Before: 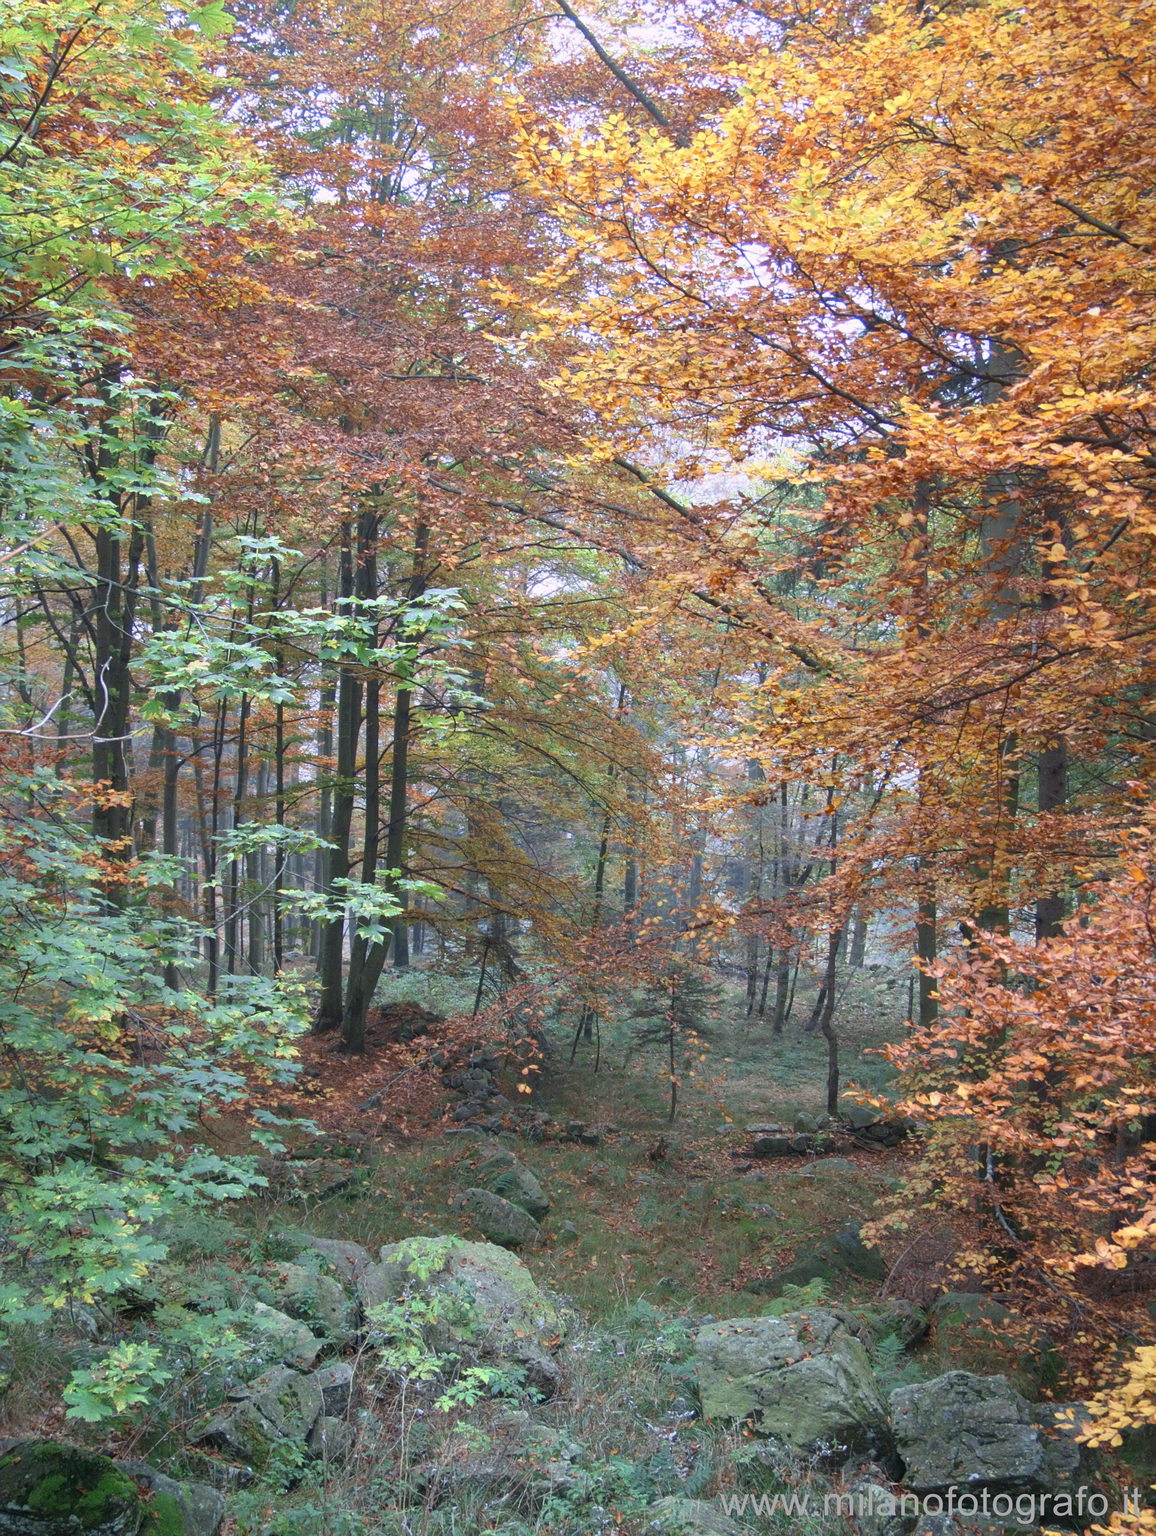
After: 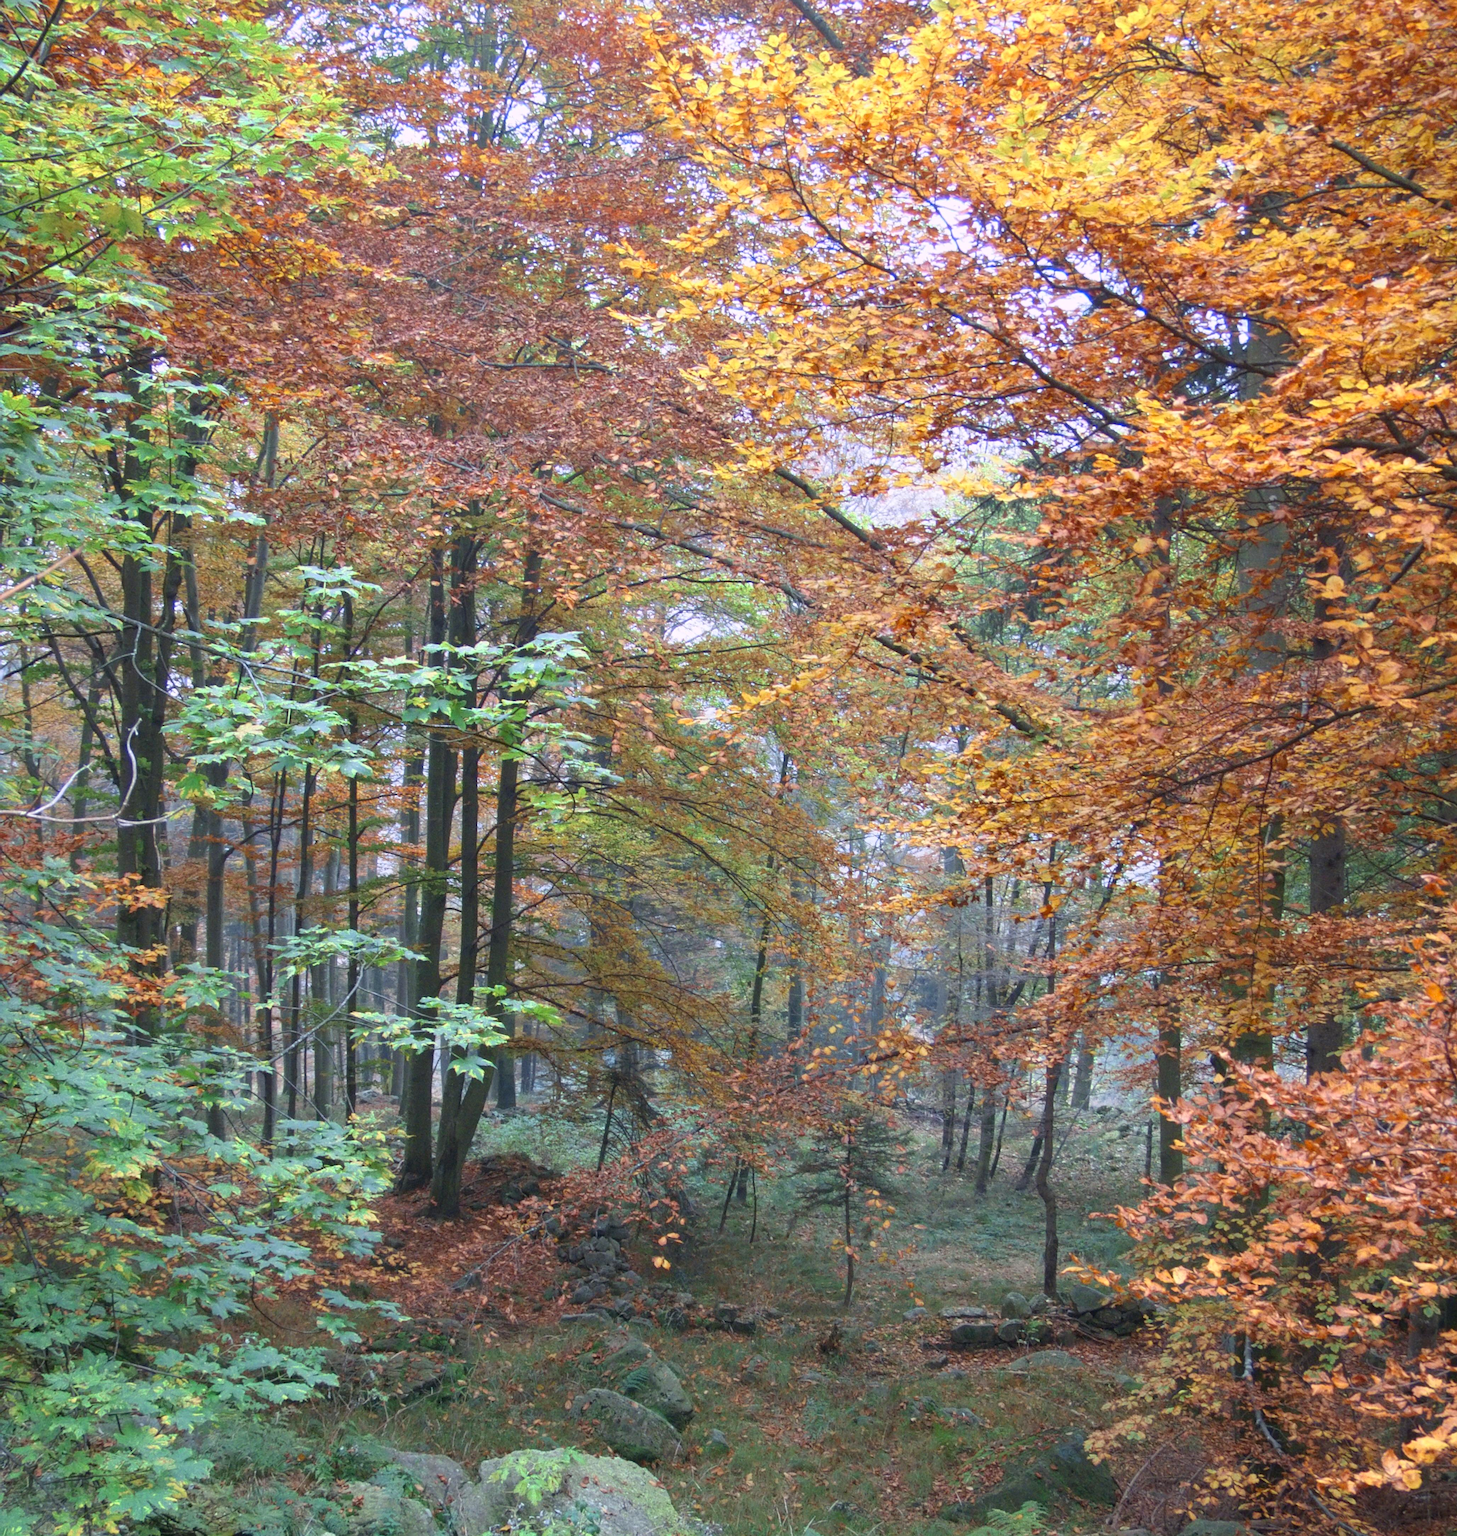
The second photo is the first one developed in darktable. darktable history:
contrast brightness saturation: contrast 0.038, saturation 0.161
crop and rotate: top 5.668%, bottom 14.985%
